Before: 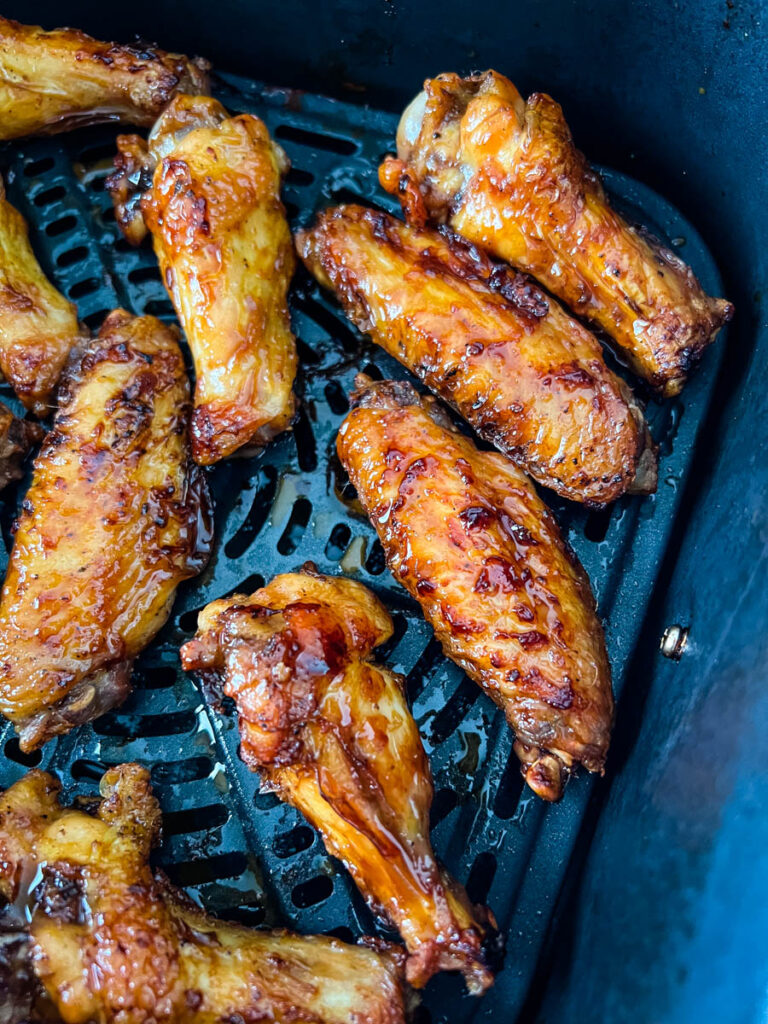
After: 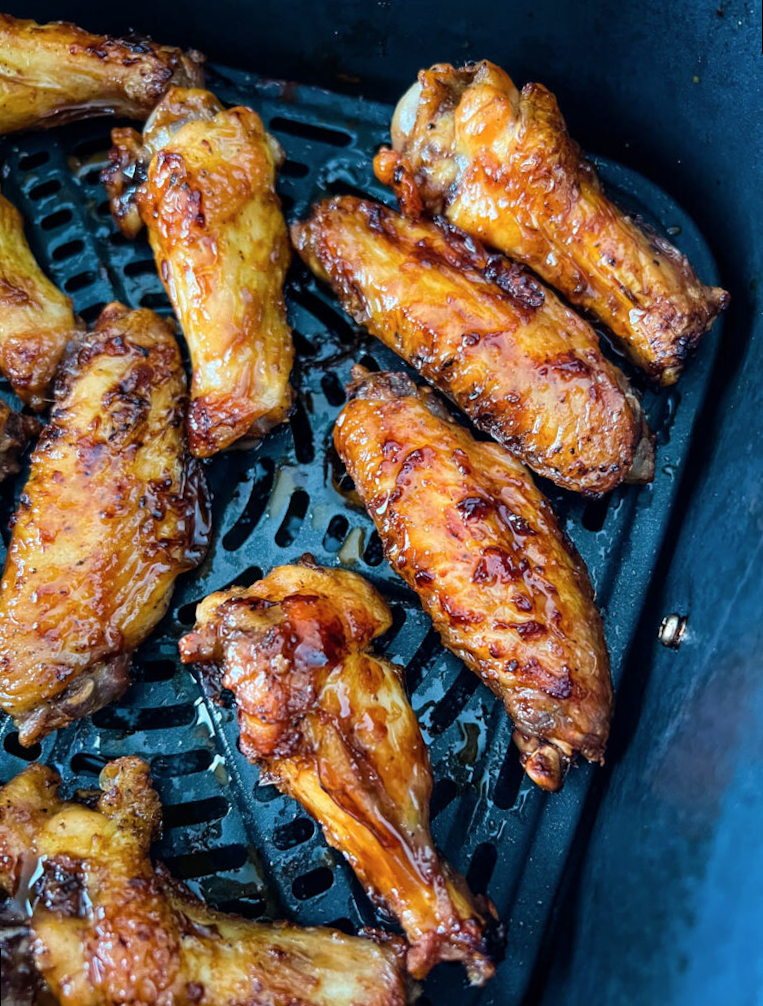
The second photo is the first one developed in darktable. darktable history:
contrast brightness saturation: saturation -0.05
rotate and perspective: rotation -0.45°, automatic cropping original format, crop left 0.008, crop right 0.992, crop top 0.012, crop bottom 0.988
